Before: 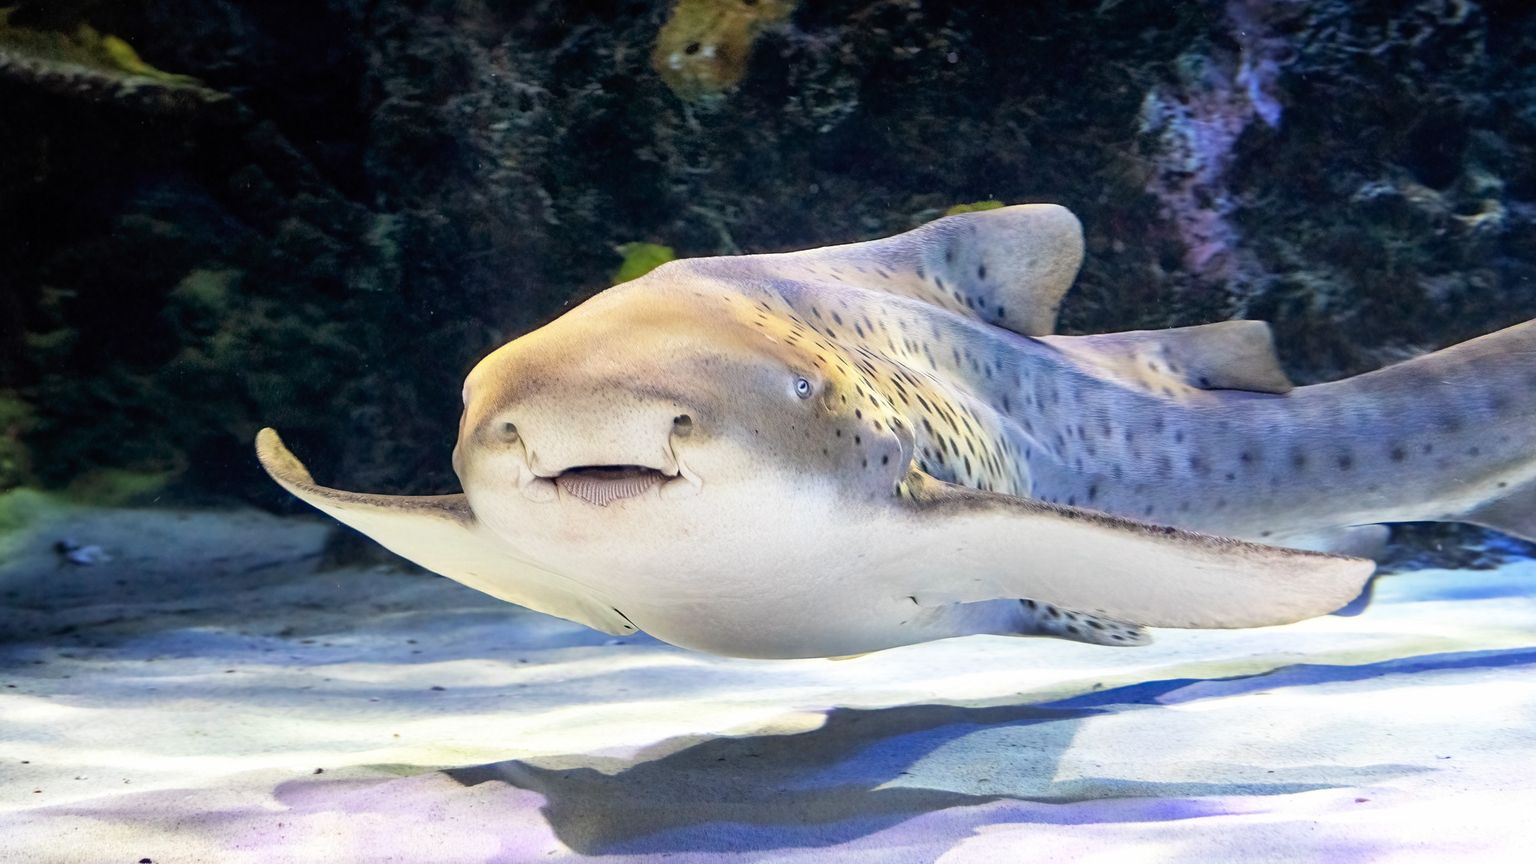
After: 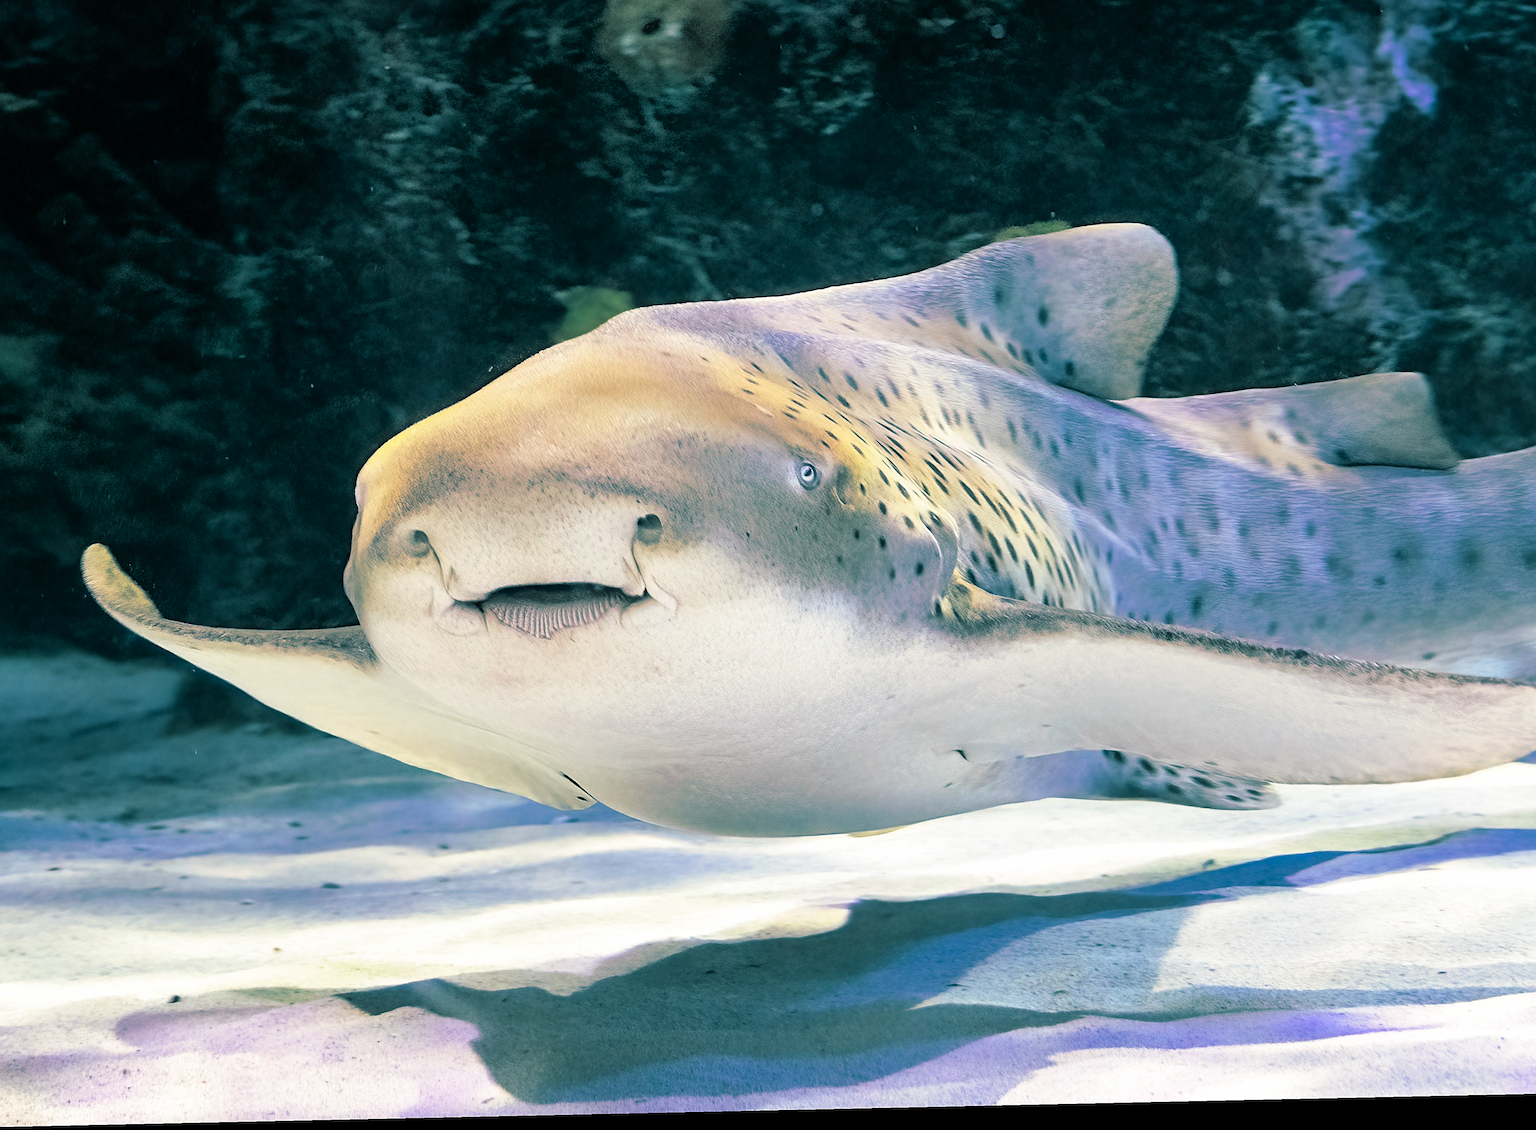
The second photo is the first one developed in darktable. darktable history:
sharpen: on, module defaults
rotate and perspective: rotation -1.24°, automatic cropping off
crop and rotate: left 13.15%, top 5.251%, right 12.609%
split-toning: shadows › hue 186.43°, highlights › hue 49.29°, compress 30.29%
